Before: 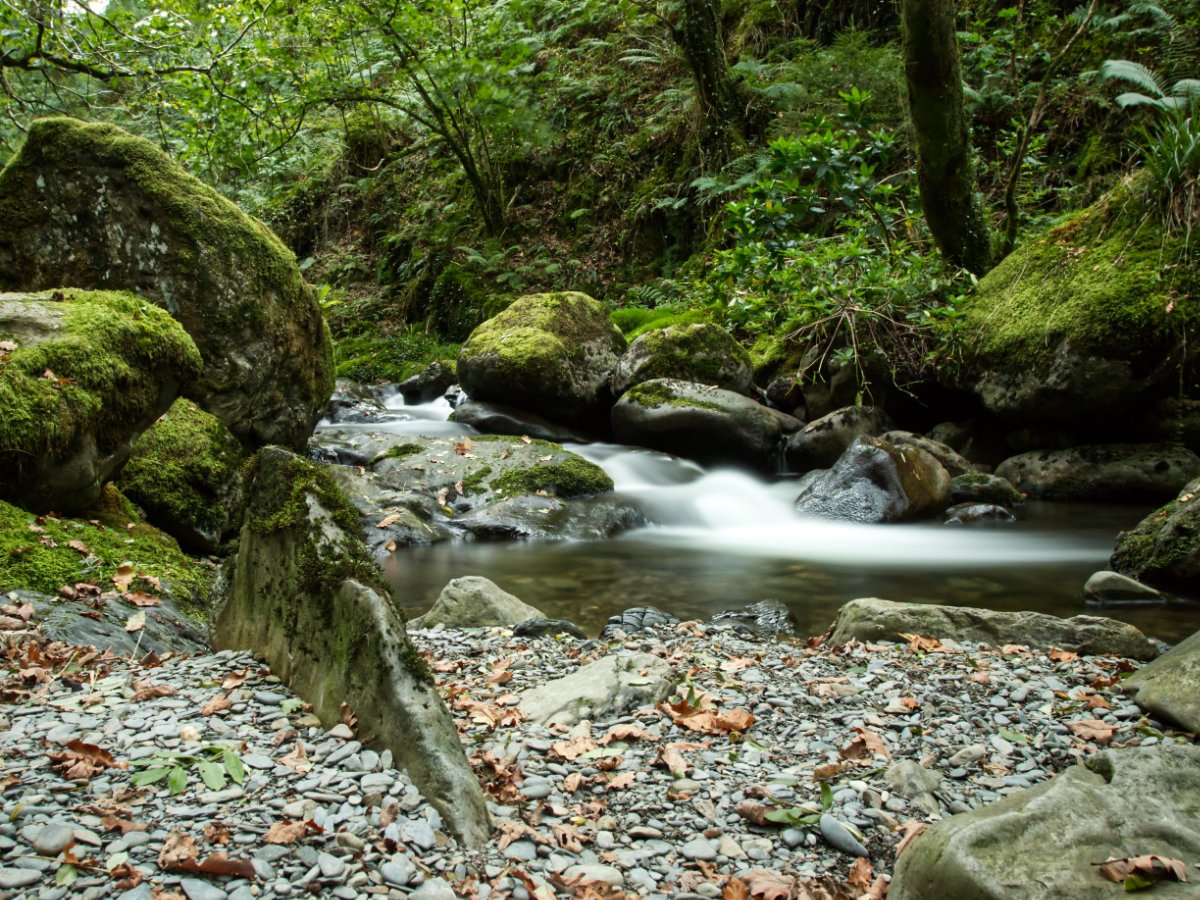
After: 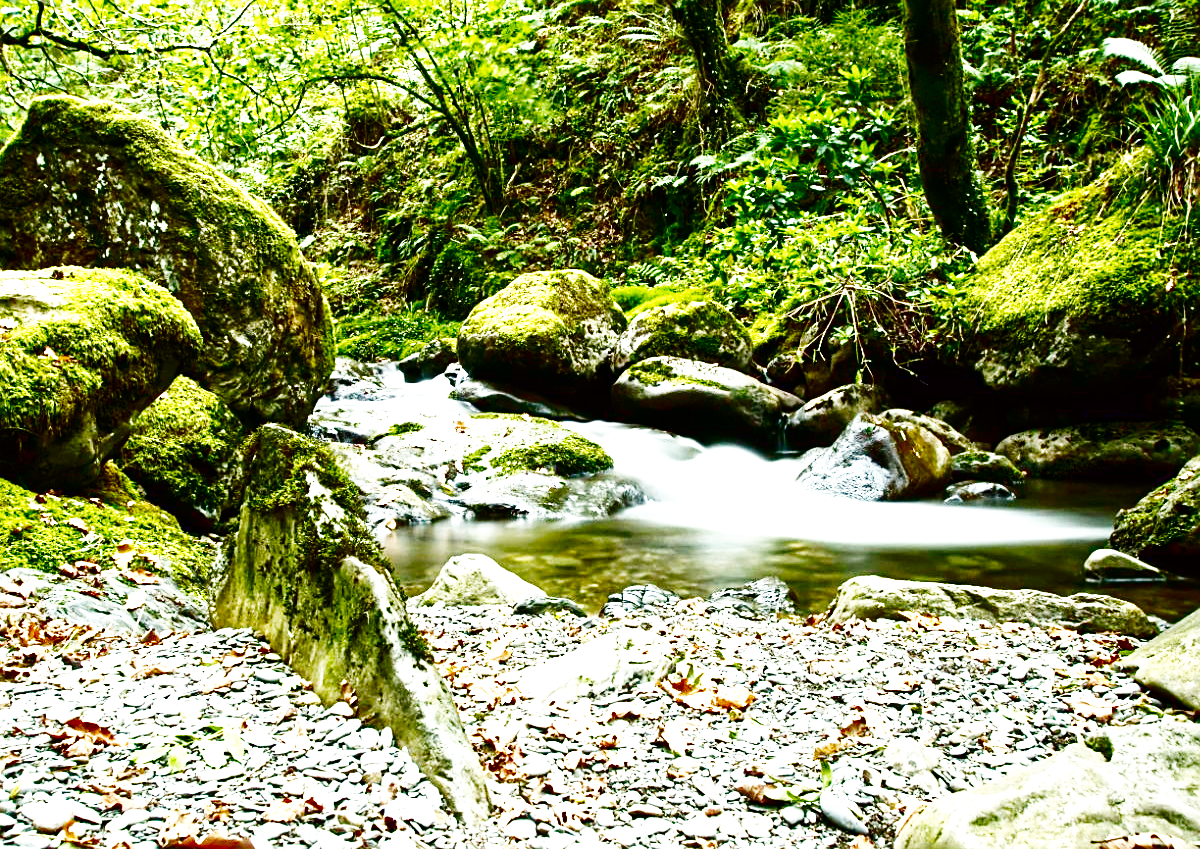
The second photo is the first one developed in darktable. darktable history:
tone equalizer: mask exposure compensation -0.509 EV
sharpen: on, module defaults
crop and rotate: top 2.495%, bottom 3.081%
contrast brightness saturation: brightness -0.505
exposure: black level correction 0, exposure 1.441 EV, compensate exposure bias true, compensate highlight preservation false
color balance rgb: global offset › luminance 0.481%, global offset › hue 60.11°, linear chroma grading › global chroma 15.644%, perceptual saturation grading › global saturation 15.372%, perceptual saturation grading › highlights -19.32%, perceptual saturation grading › shadows 19.995%, global vibrance 20%
base curve: curves: ch0 [(0, 0.003) (0.001, 0.002) (0.006, 0.004) (0.02, 0.022) (0.048, 0.086) (0.094, 0.234) (0.162, 0.431) (0.258, 0.629) (0.385, 0.8) (0.548, 0.918) (0.751, 0.988) (1, 1)], preserve colors none
